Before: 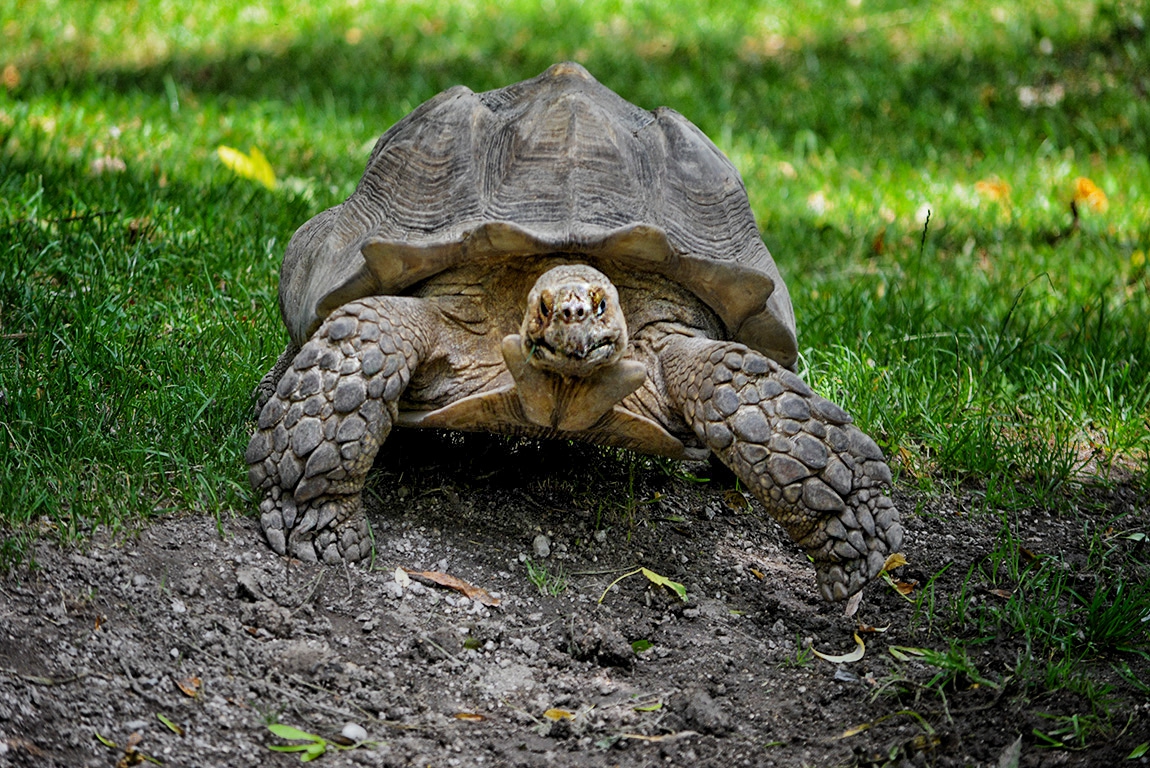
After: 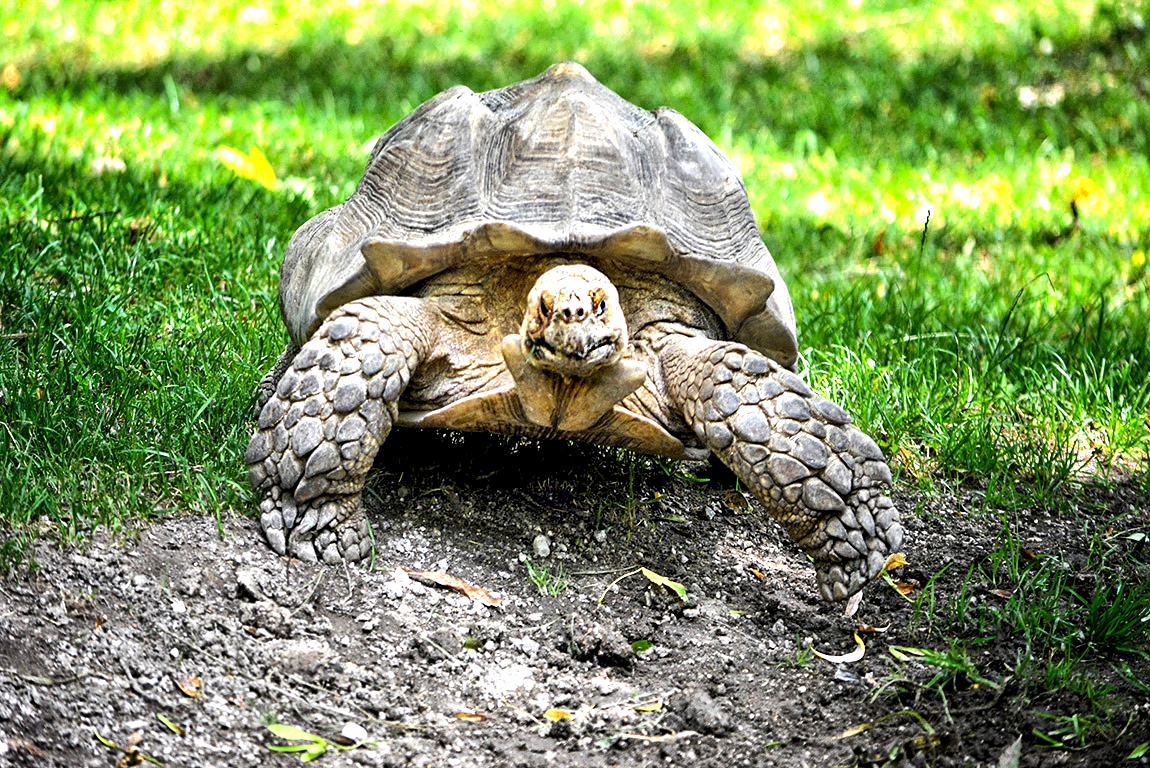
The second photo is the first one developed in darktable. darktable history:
exposure: black level correction 0.001, exposure 1.118 EV, compensate highlight preservation false
tone equalizer: -8 EV -0.414 EV, -7 EV -0.428 EV, -6 EV -0.32 EV, -5 EV -0.213 EV, -3 EV 0.255 EV, -2 EV 0.315 EV, -1 EV 0.396 EV, +0 EV 0.387 EV, edges refinement/feathering 500, mask exposure compensation -1.57 EV, preserve details no
